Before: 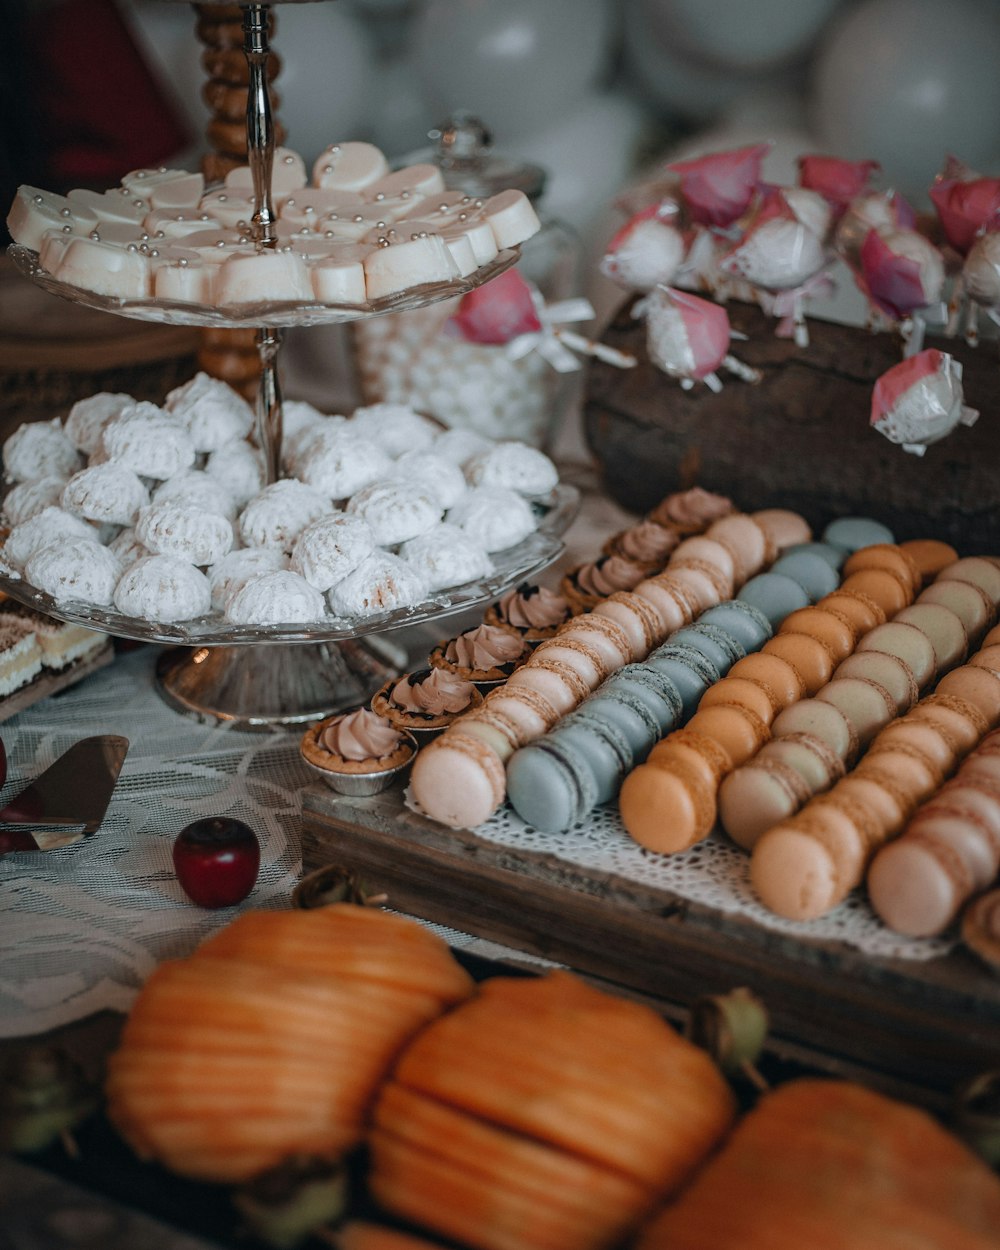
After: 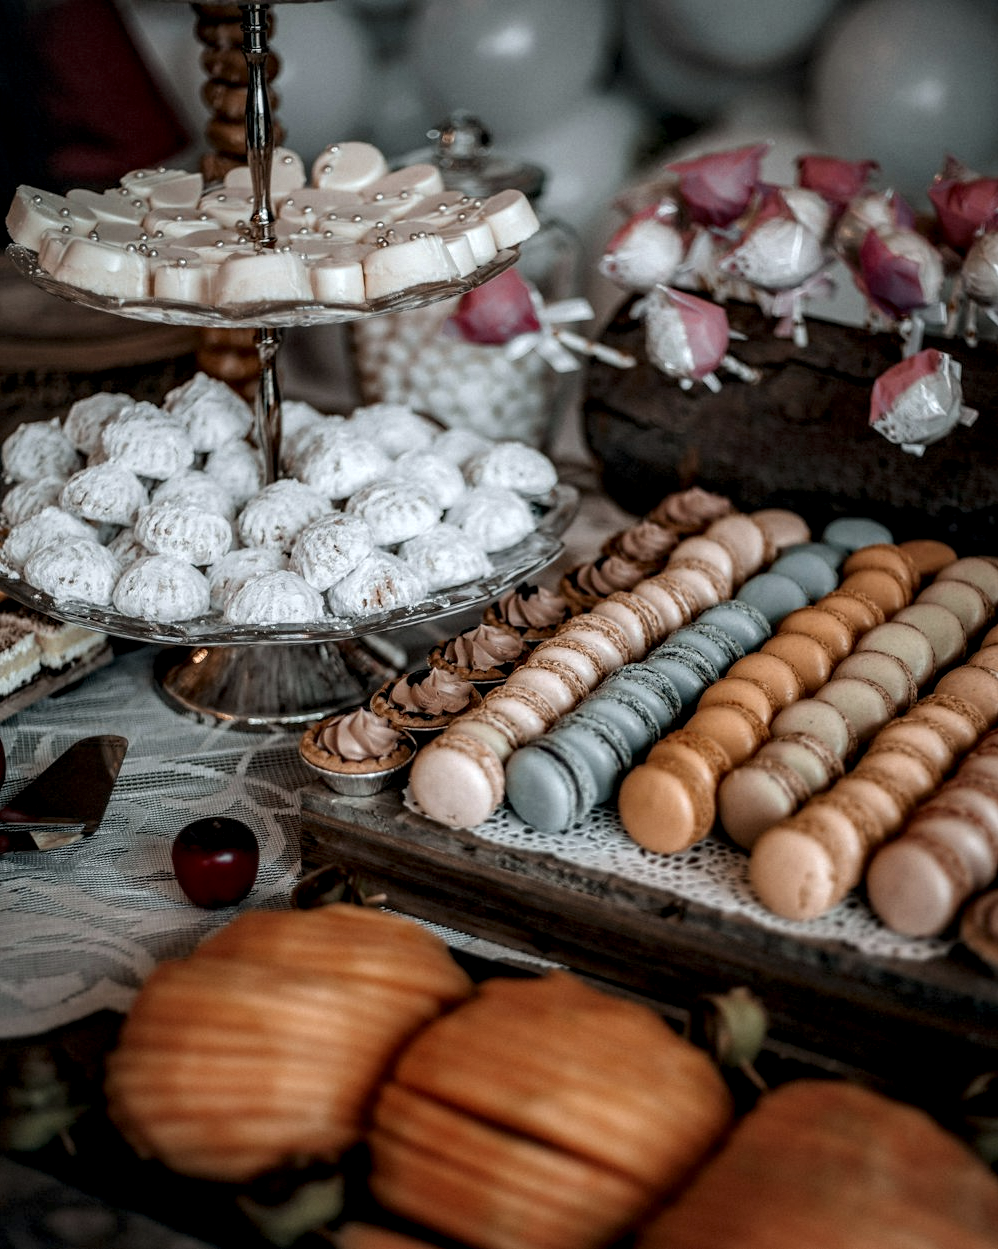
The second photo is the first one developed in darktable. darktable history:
crop: left 0.104%
contrast brightness saturation: contrast -0.071, brightness -0.037, saturation -0.111
local contrast: highlights 16%, detail 187%
